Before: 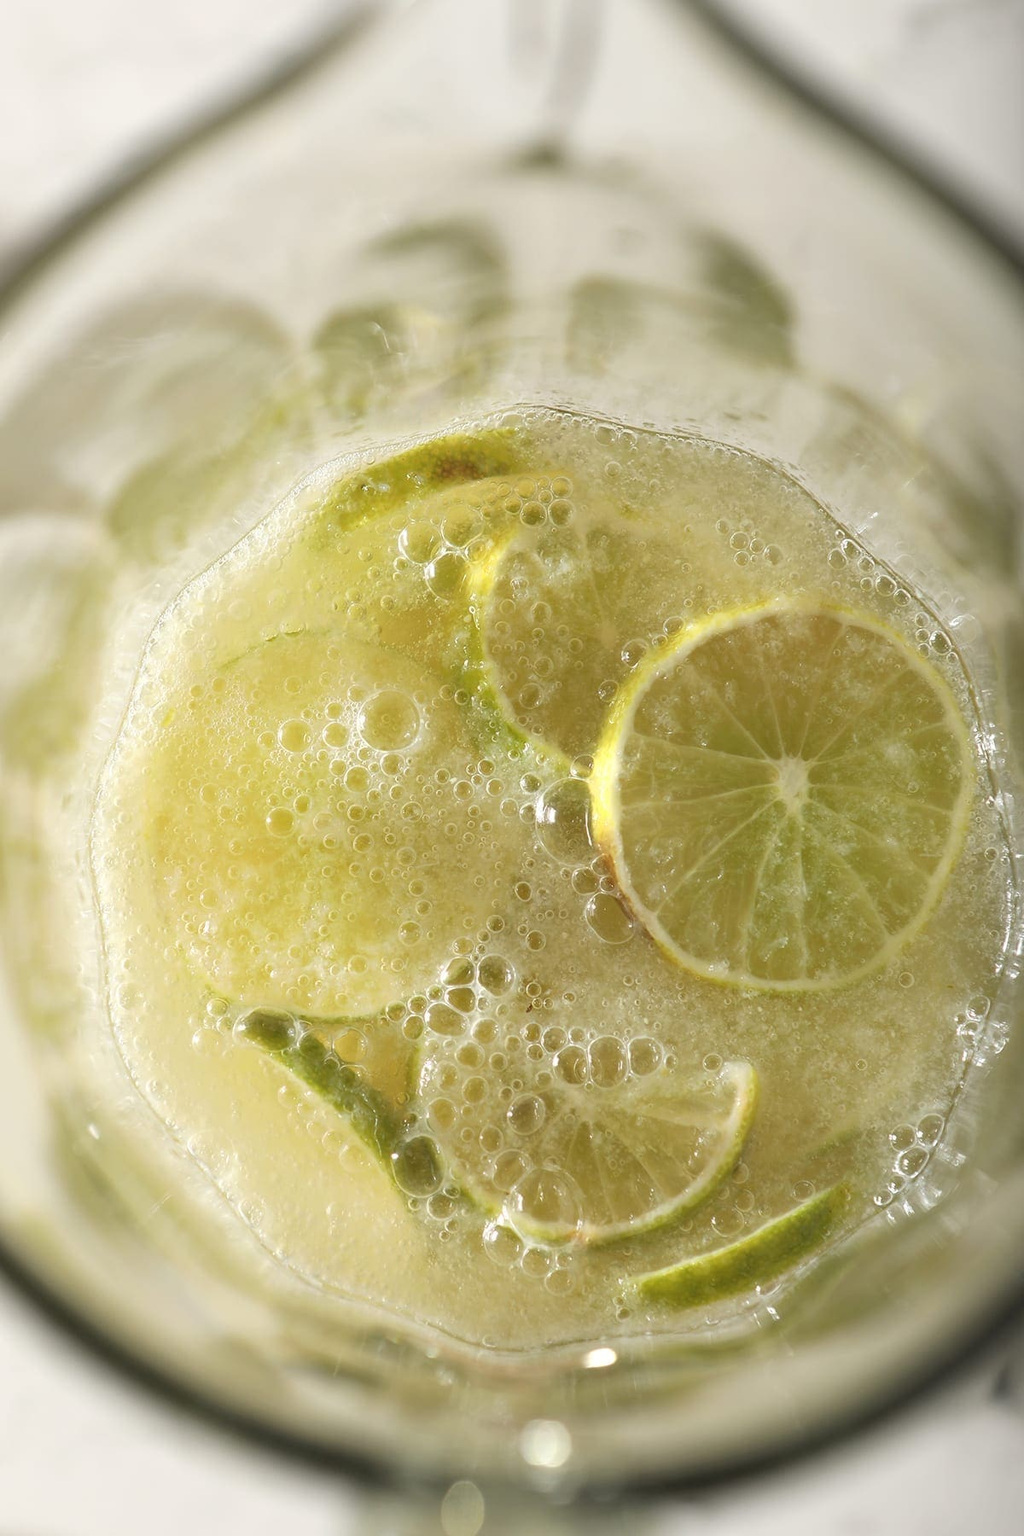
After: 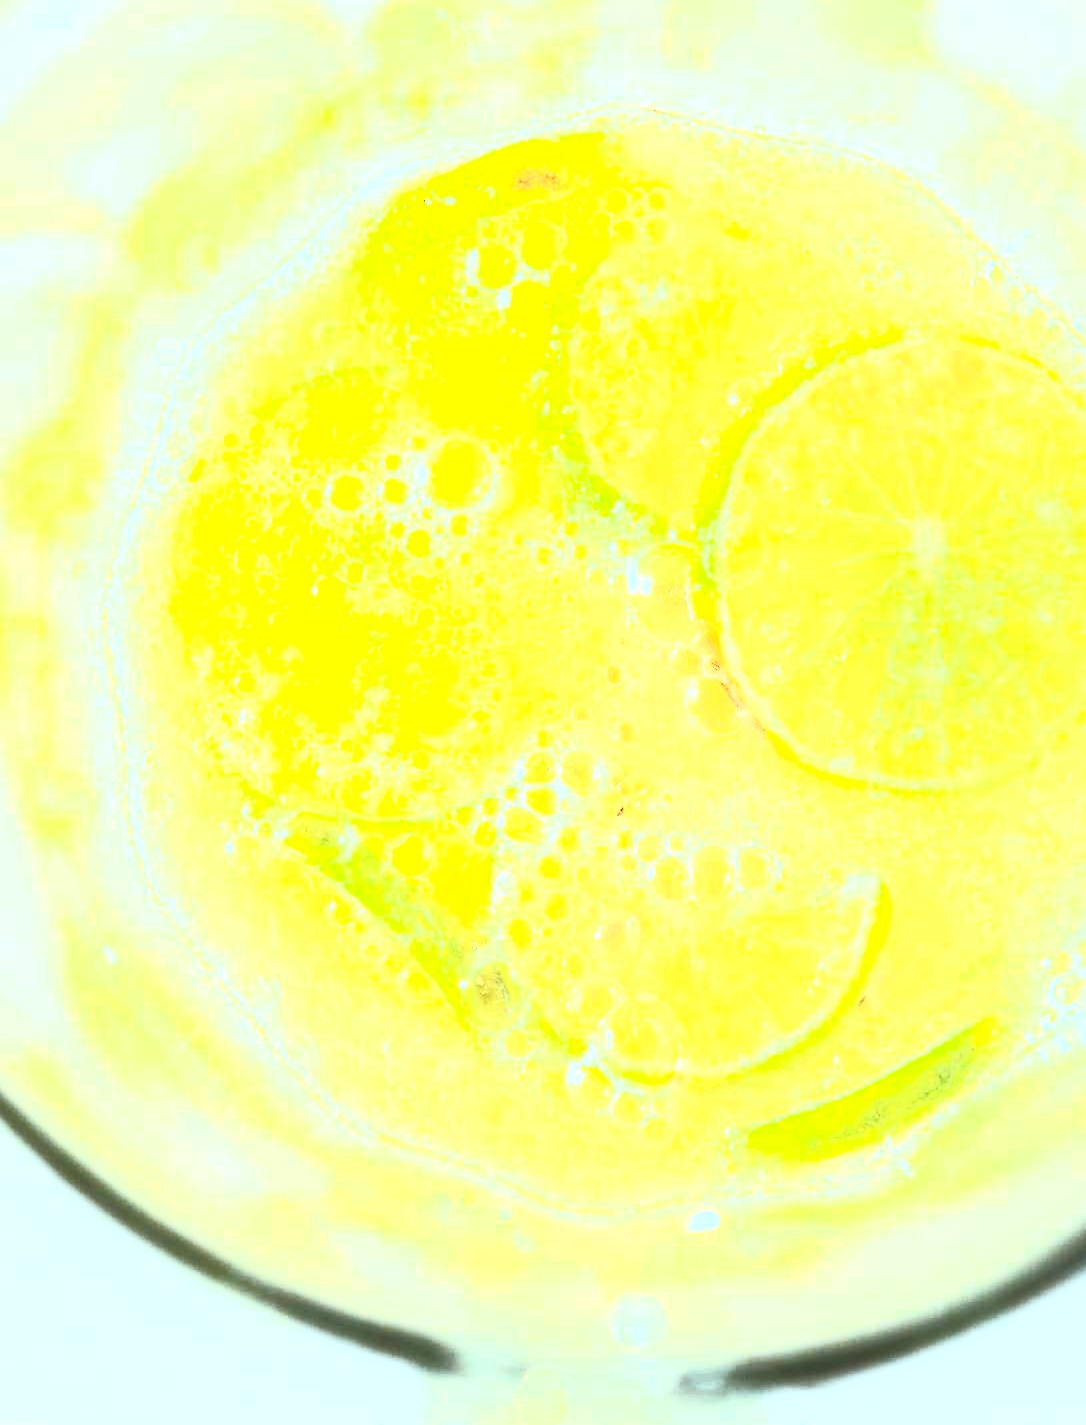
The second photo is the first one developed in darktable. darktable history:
crop: top 20.586%, right 9.456%, bottom 0.217%
color correction: highlights a* -9.22, highlights b* -23.65
shadows and highlights: shadows 3.03, highlights -18.15, soften with gaussian
contrast brightness saturation: contrast 0.989, brightness 0.989, saturation 0.987
exposure: exposure 1 EV, compensate exposure bias true, compensate highlight preservation false
tone curve: curves: ch0 [(0, 0) (0.003, 0.005) (0.011, 0.008) (0.025, 0.014) (0.044, 0.021) (0.069, 0.027) (0.1, 0.041) (0.136, 0.083) (0.177, 0.138) (0.224, 0.197) (0.277, 0.259) (0.335, 0.331) (0.399, 0.399) (0.468, 0.476) (0.543, 0.547) (0.623, 0.635) (0.709, 0.753) (0.801, 0.847) (0.898, 0.94) (1, 1)], color space Lab, independent channels, preserve colors none
